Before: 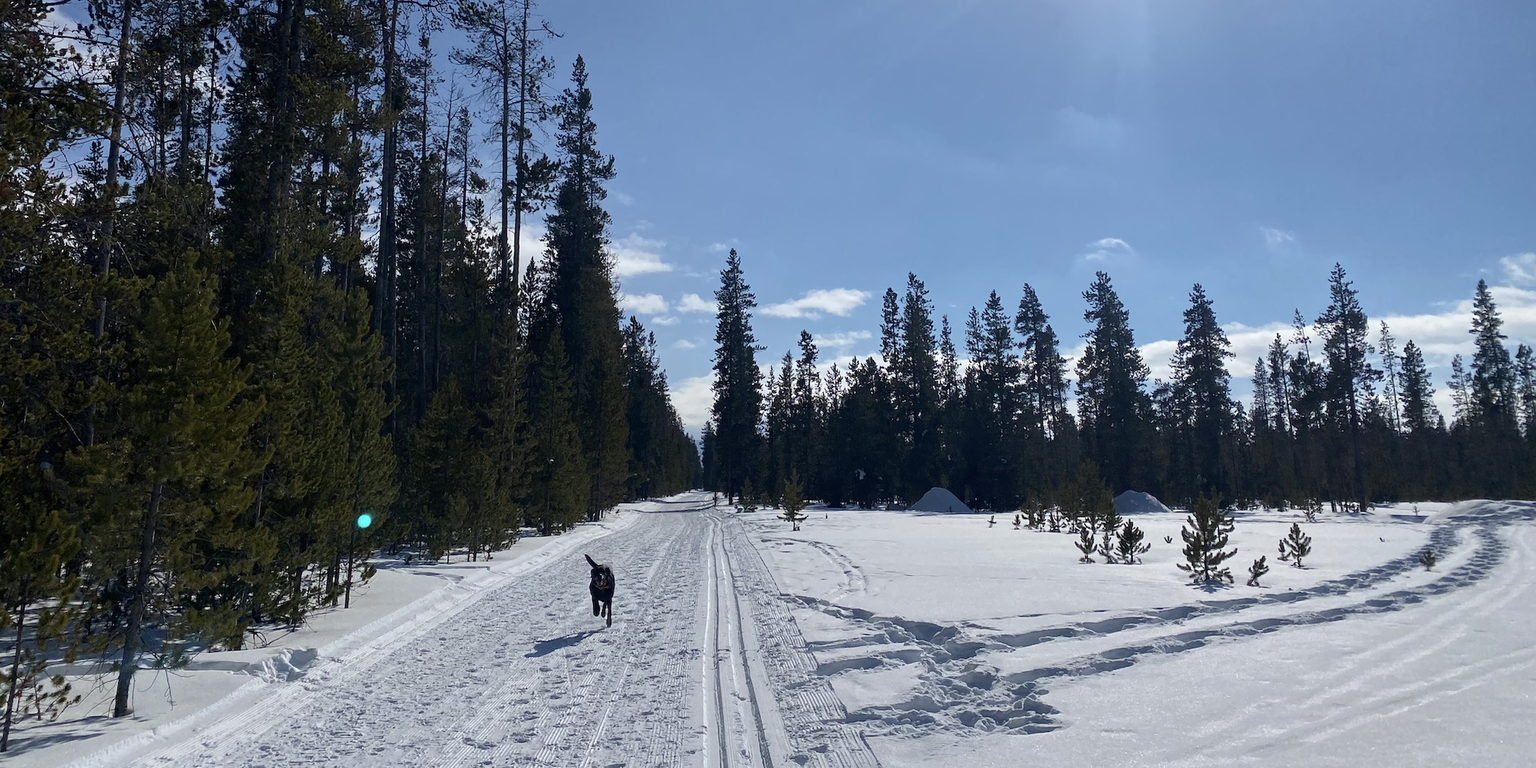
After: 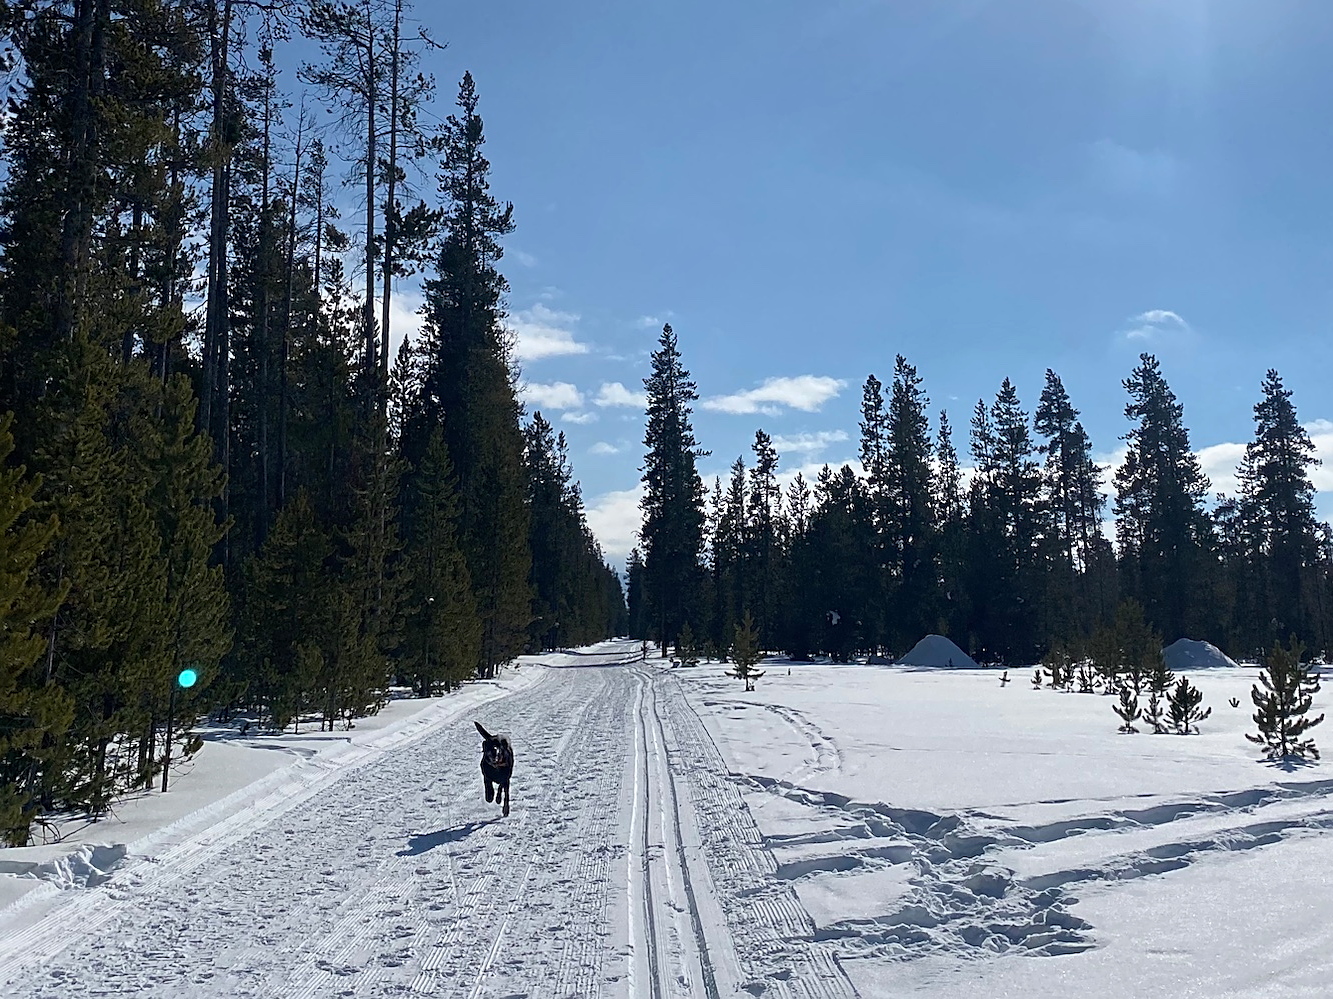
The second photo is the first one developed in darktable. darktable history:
crop and rotate: left 14.385%, right 18.948%
rotate and perspective: automatic cropping original format, crop left 0, crop top 0
shadows and highlights: shadows 0, highlights 40
sharpen: on, module defaults
